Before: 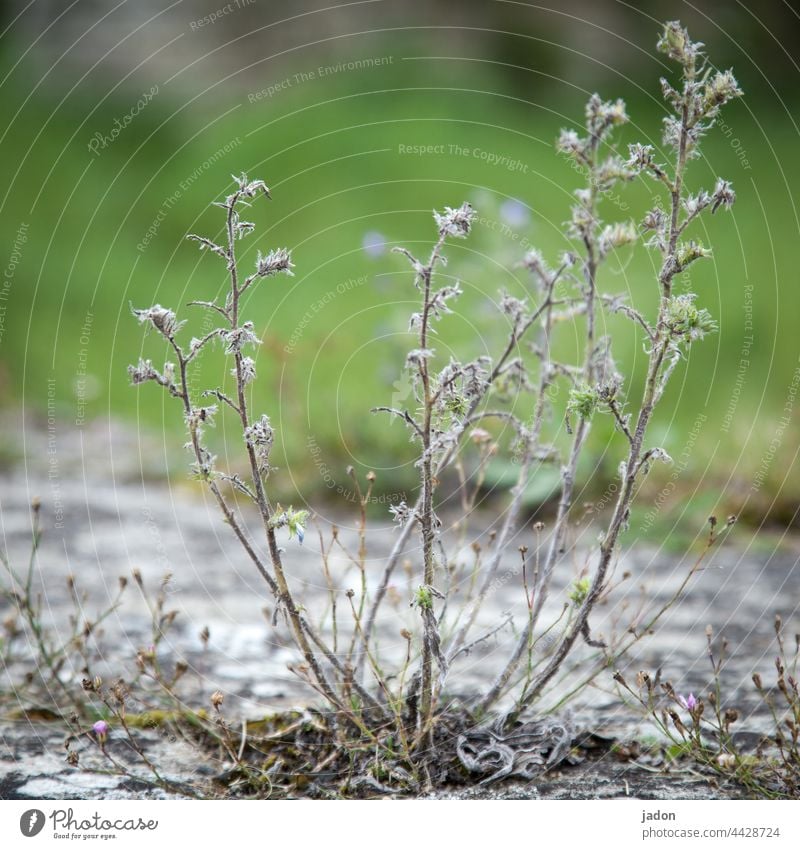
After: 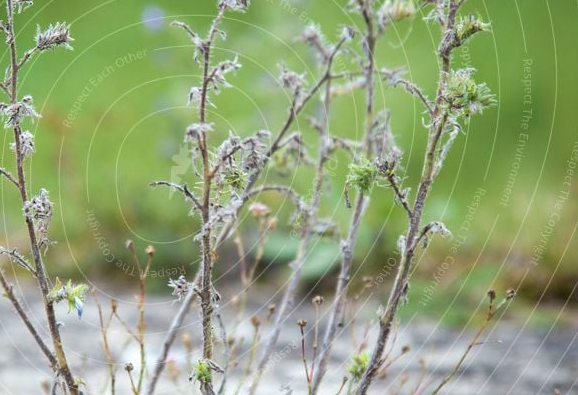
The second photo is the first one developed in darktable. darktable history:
velvia: on, module defaults
crop and rotate: left 27.664%, top 26.623%, bottom 26.807%
